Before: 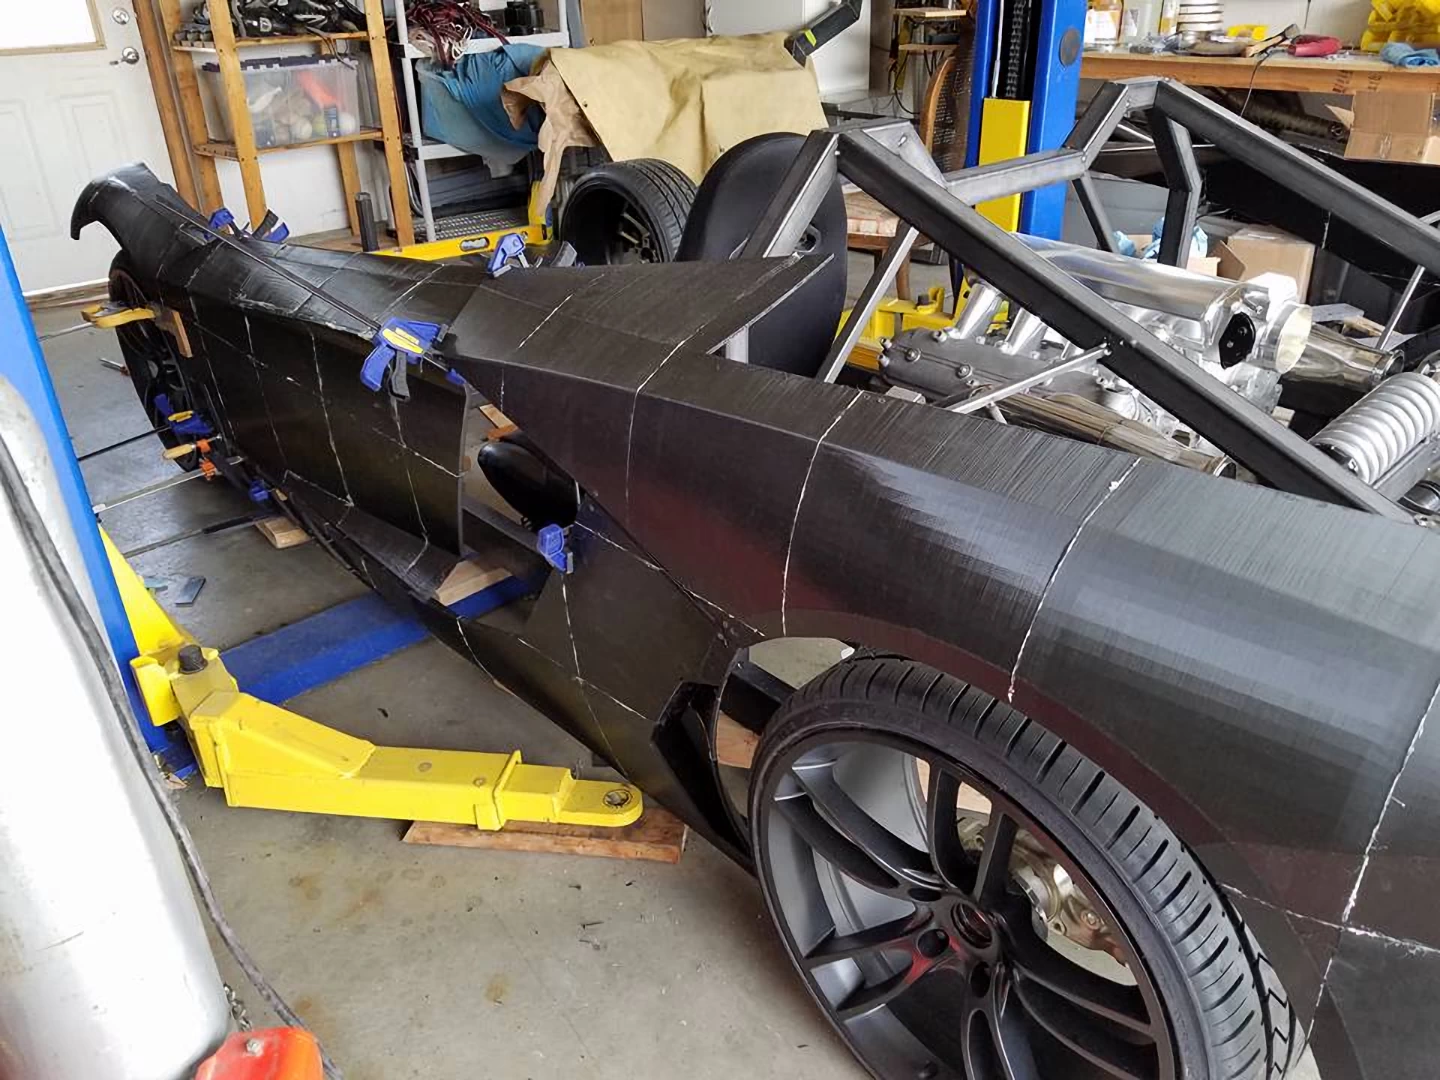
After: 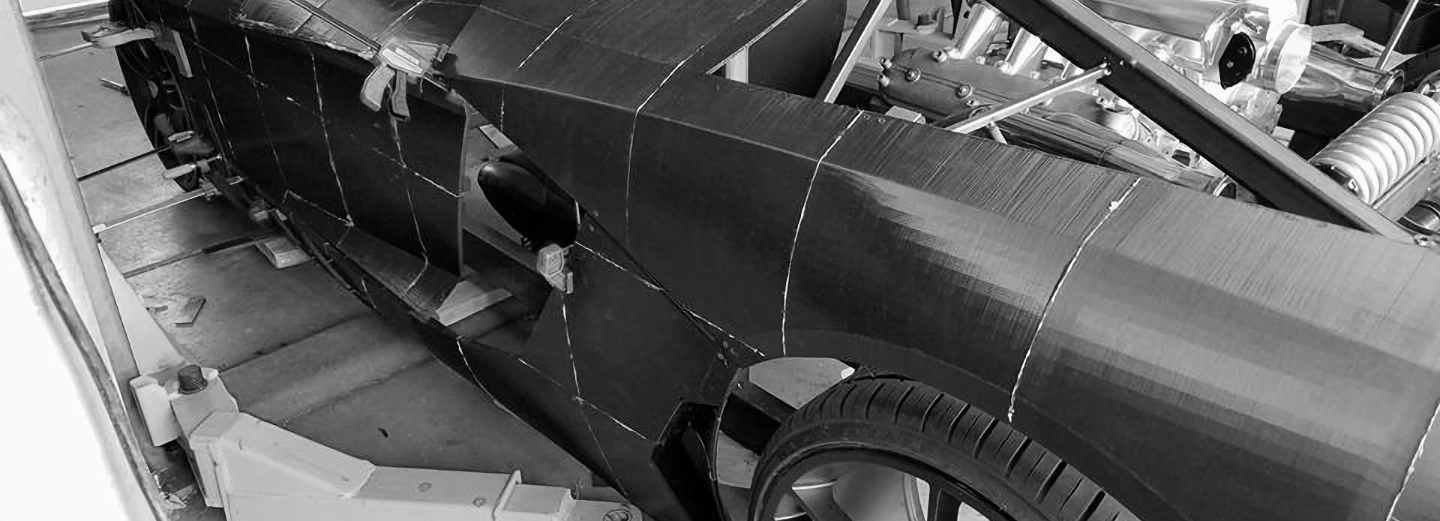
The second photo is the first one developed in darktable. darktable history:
contrast brightness saturation: contrast 0.087, saturation 0.283
color calibration: output gray [0.253, 0.26, 0.487, 0], illuminant as shot in camera, x 0.358, y 0.373, temperature 4628.91 K
crop and rotate: top 26.001%, bottom 25.67%
